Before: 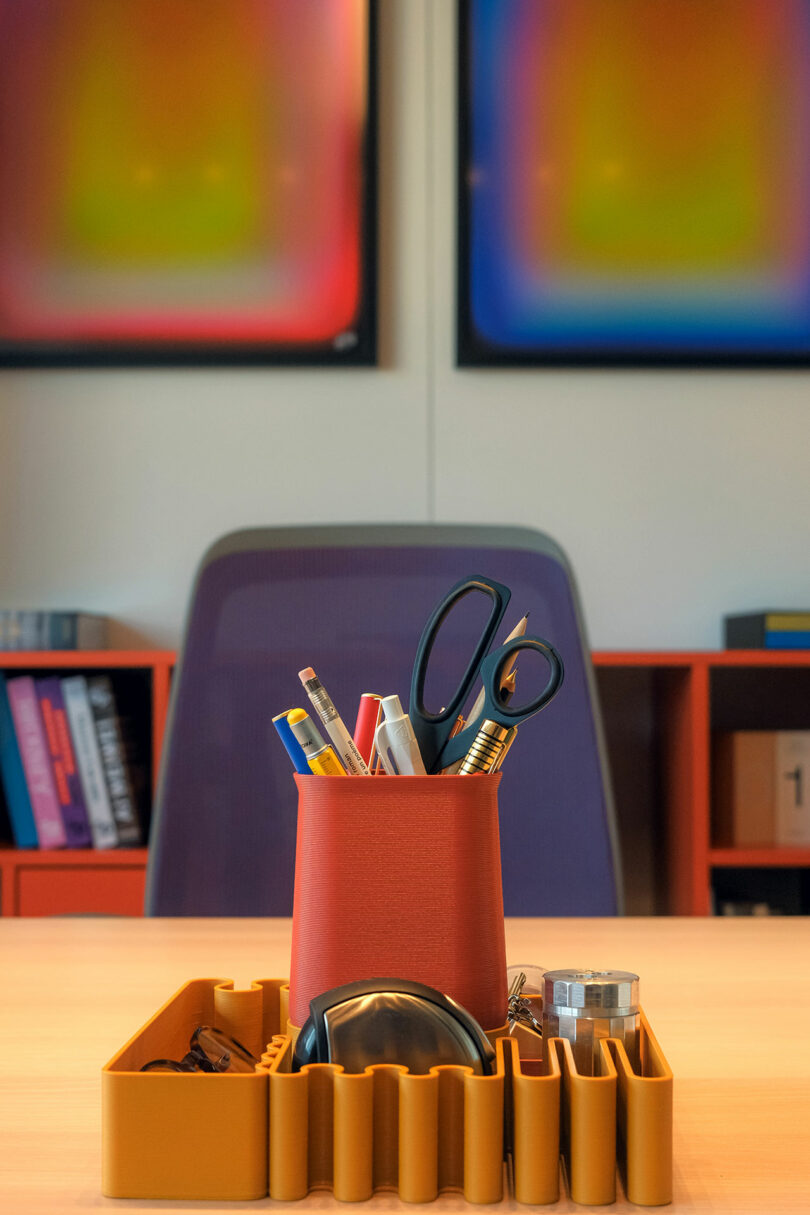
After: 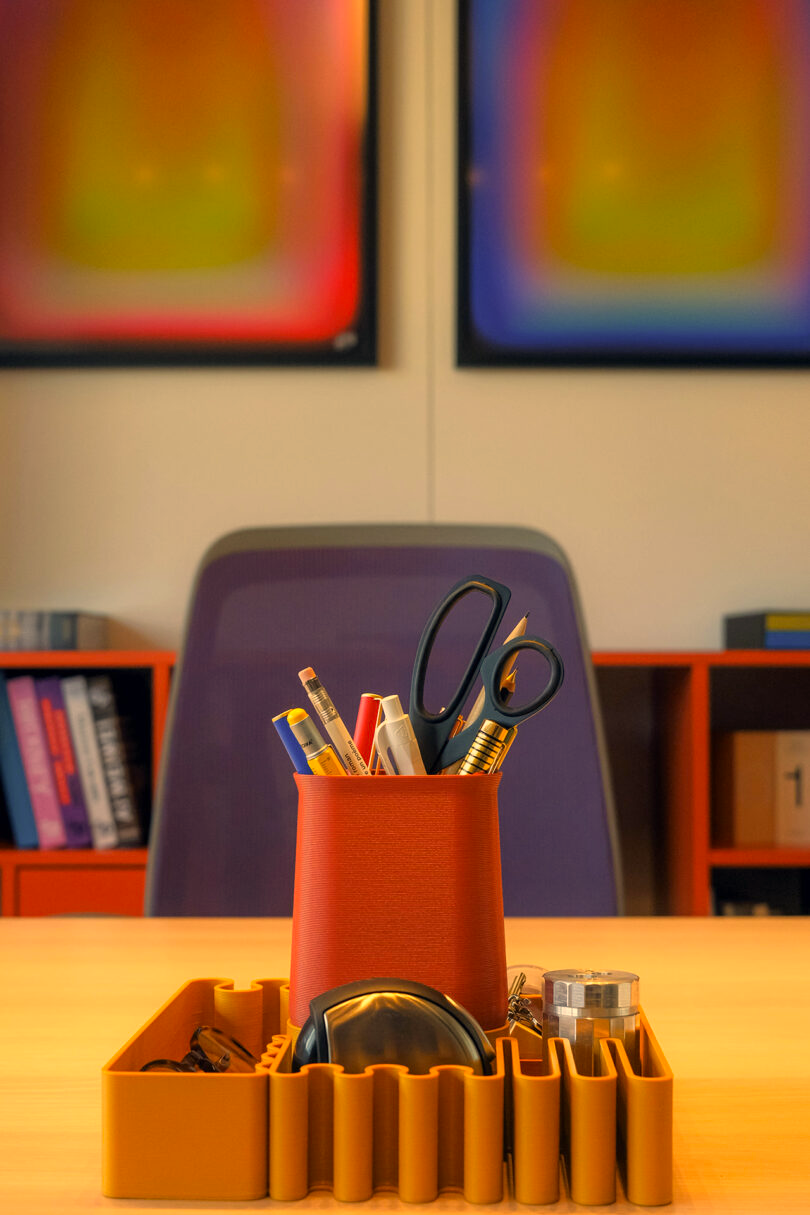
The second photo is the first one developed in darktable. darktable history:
color correction: highlights a* 14.77, highlights b* 31.76
